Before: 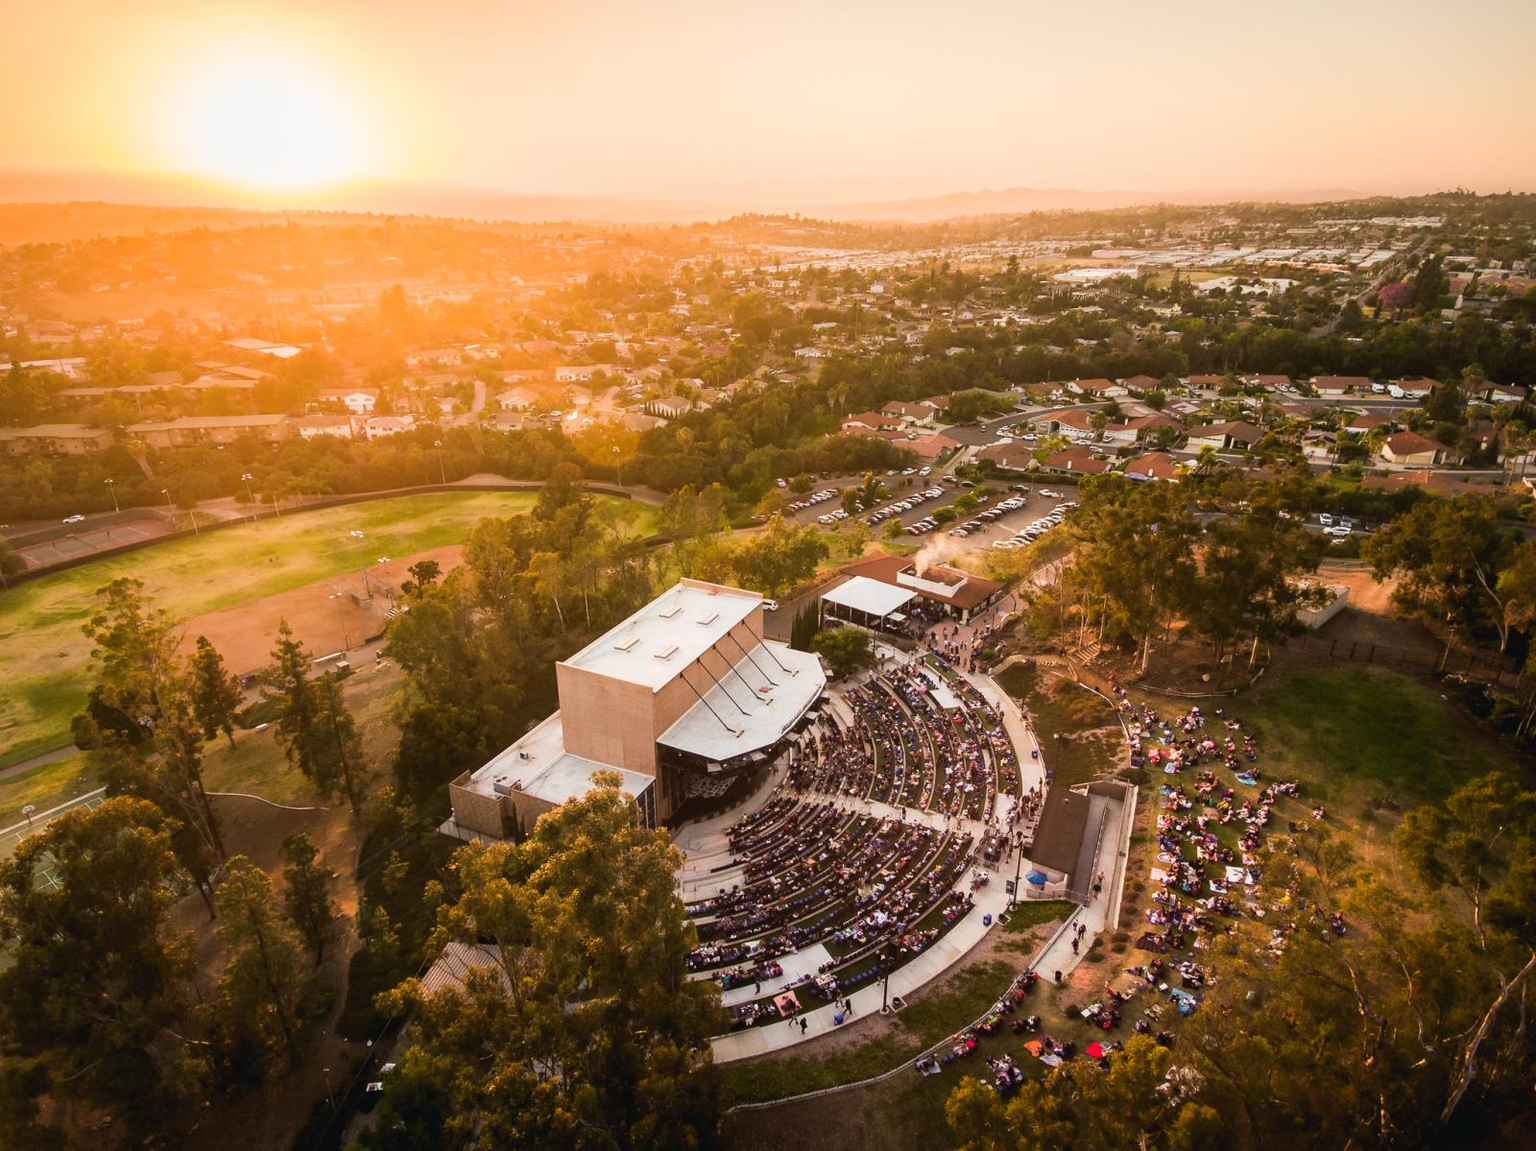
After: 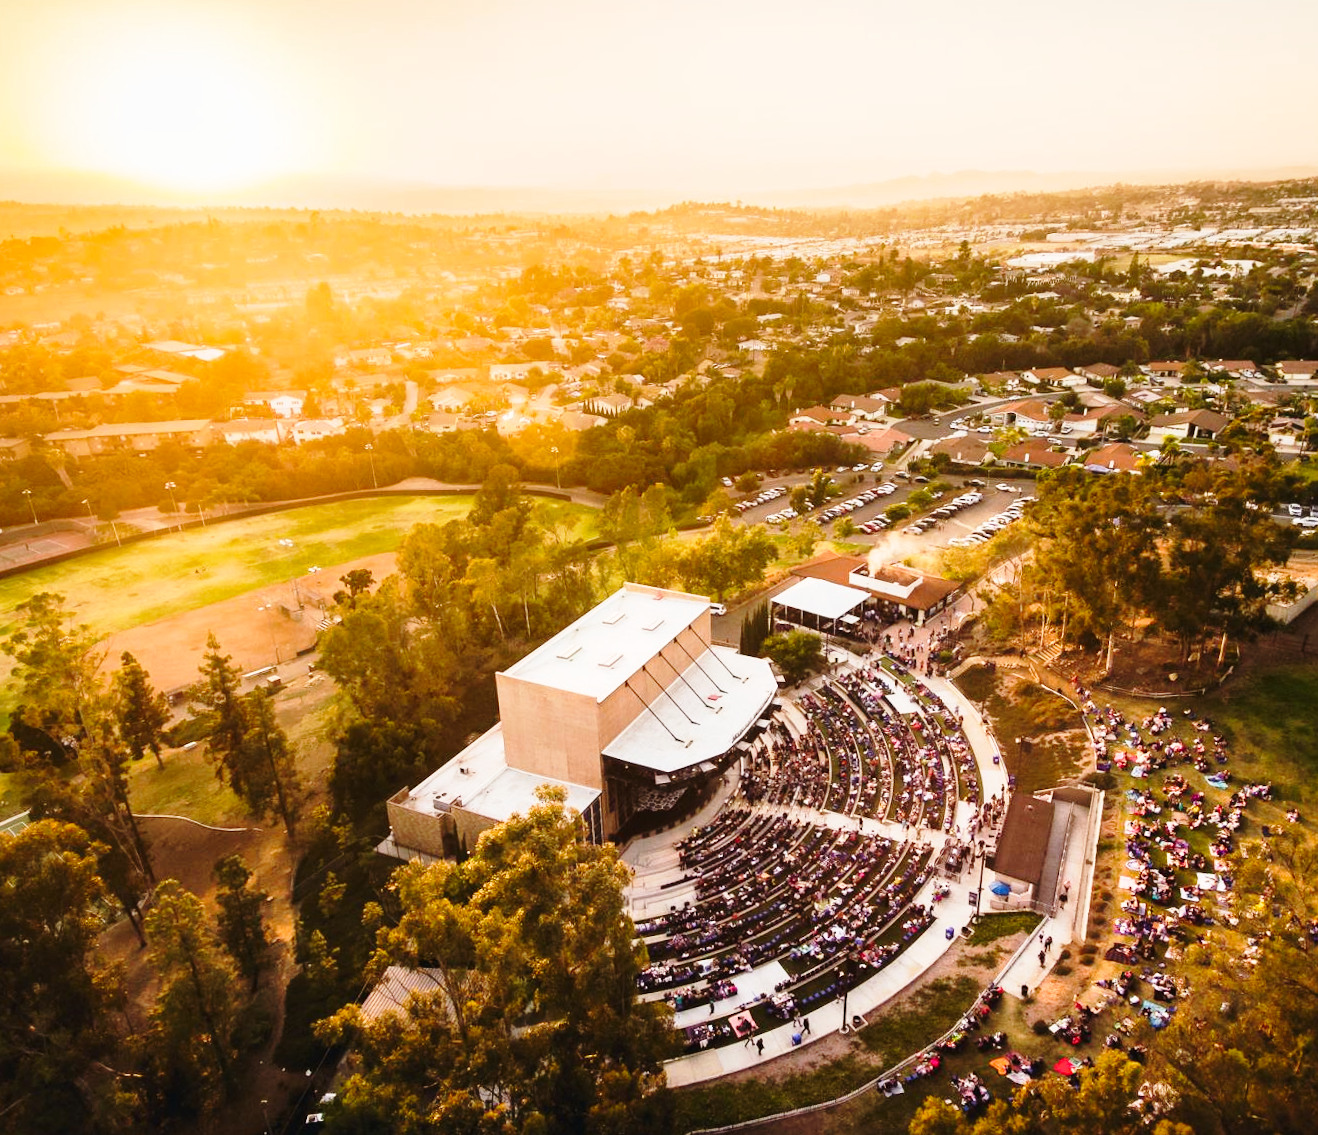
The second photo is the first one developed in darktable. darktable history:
base curve: curves: ch0 [(0, 0) (0.028, 0.03) (0.121, 0.232) (0.46, 0.748) (0.859, 0.968) (1, 1)], preserve colors none
shadows and highlights: radius 337.17, shadows 29.01, soften with gaussian
sharpen: radius 2.883, amount 0.868, threshold 47.523
crop and rotate: angle 1°, left 4.281%, top 0.642%, right 11.383%, bottom 2.486%
